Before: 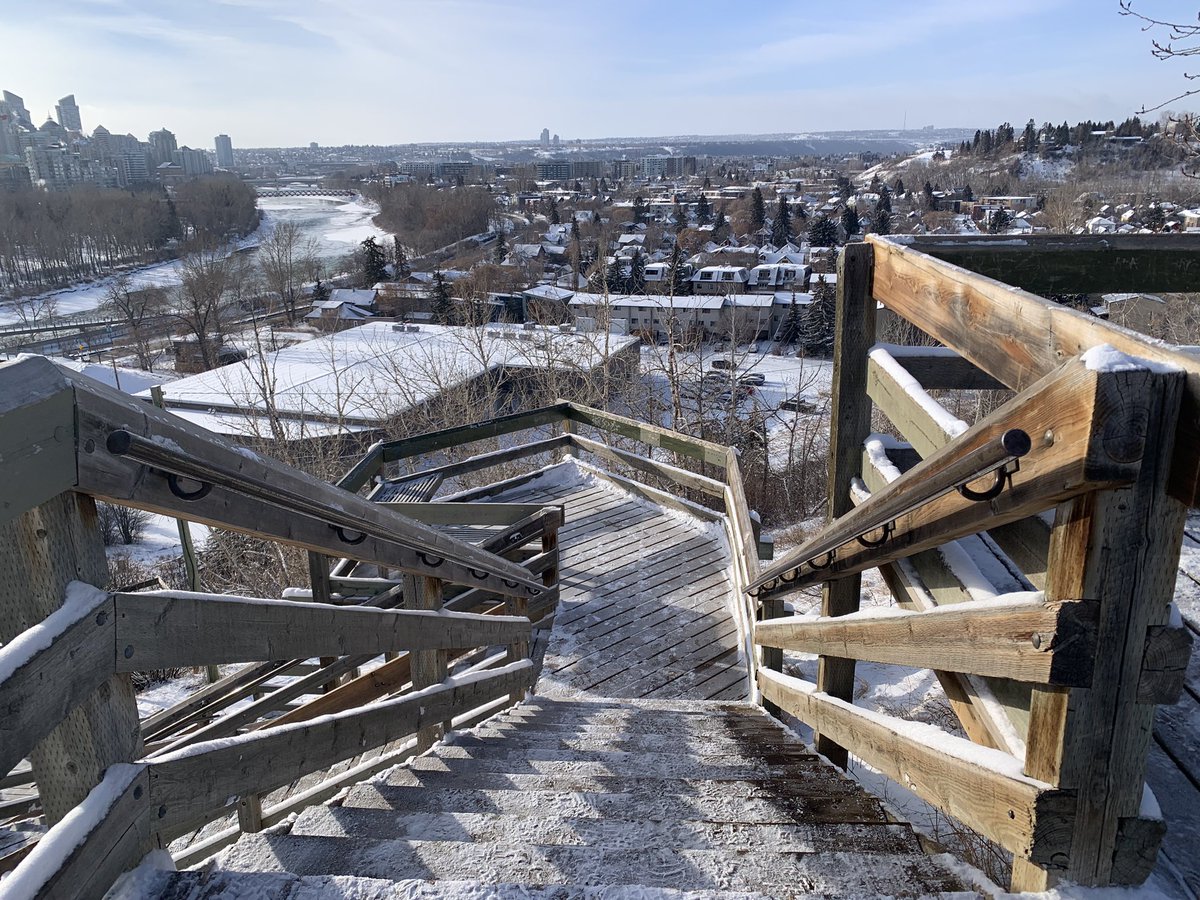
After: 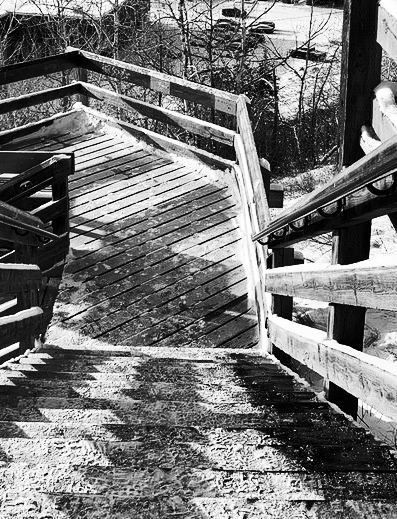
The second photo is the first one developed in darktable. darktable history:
monochrome: on, module defaults
crop: left 40.878%, top 39.176%, right 25.993%, bottom 3.081%
contrast brightness saturation: contrast 0.5, saturation -0.1
